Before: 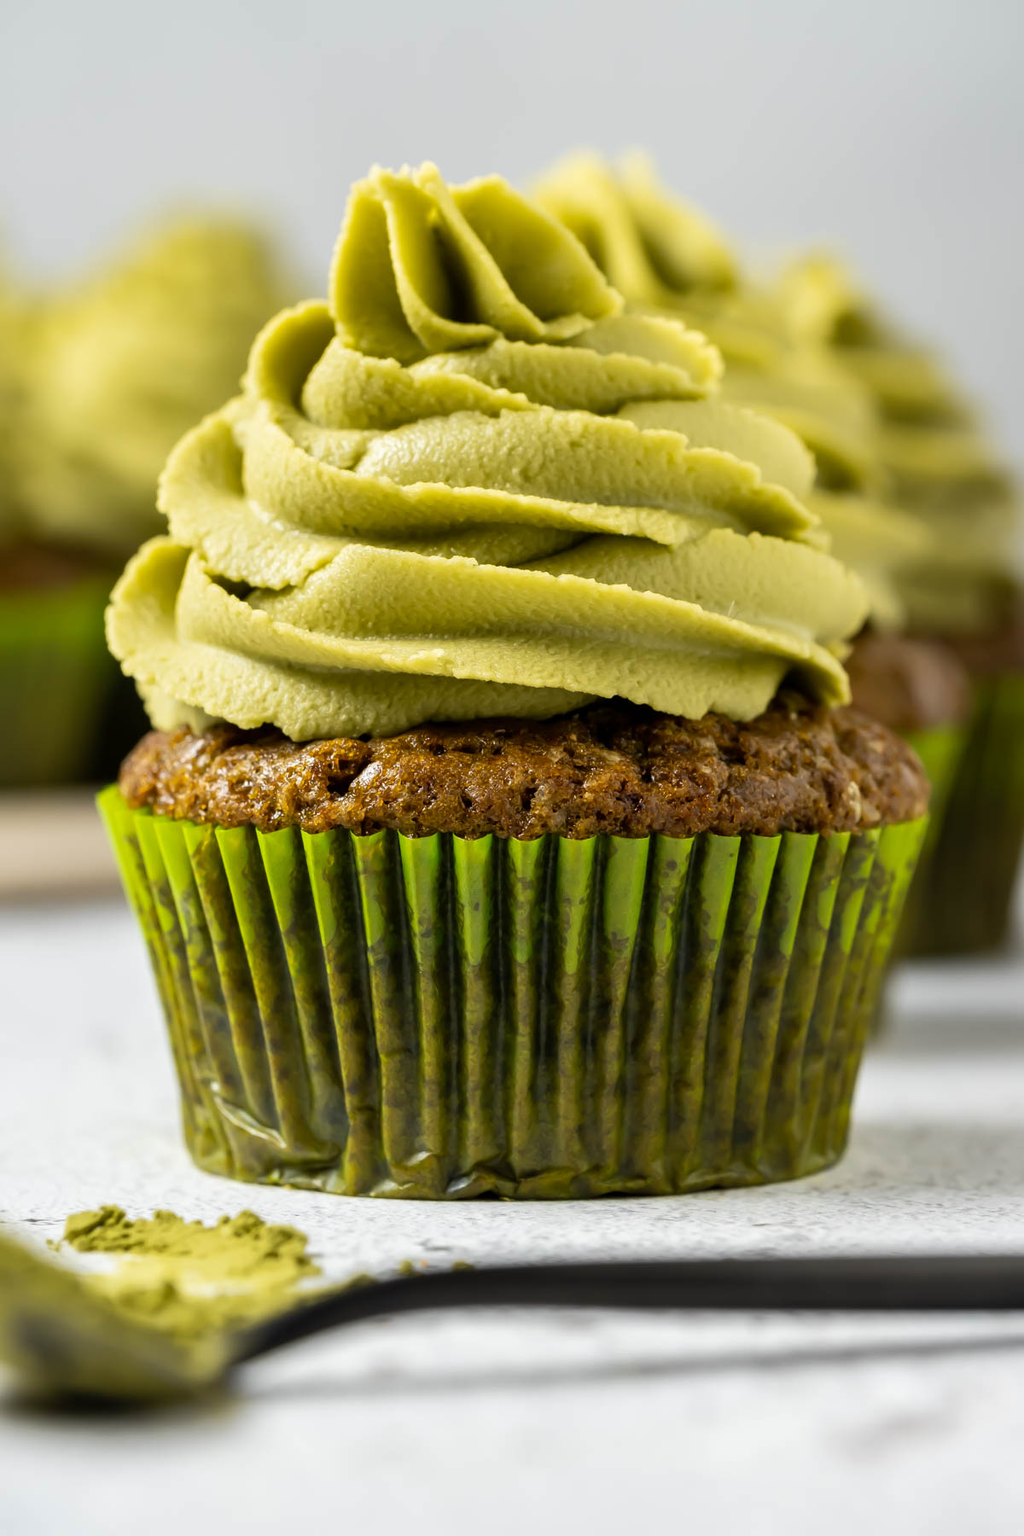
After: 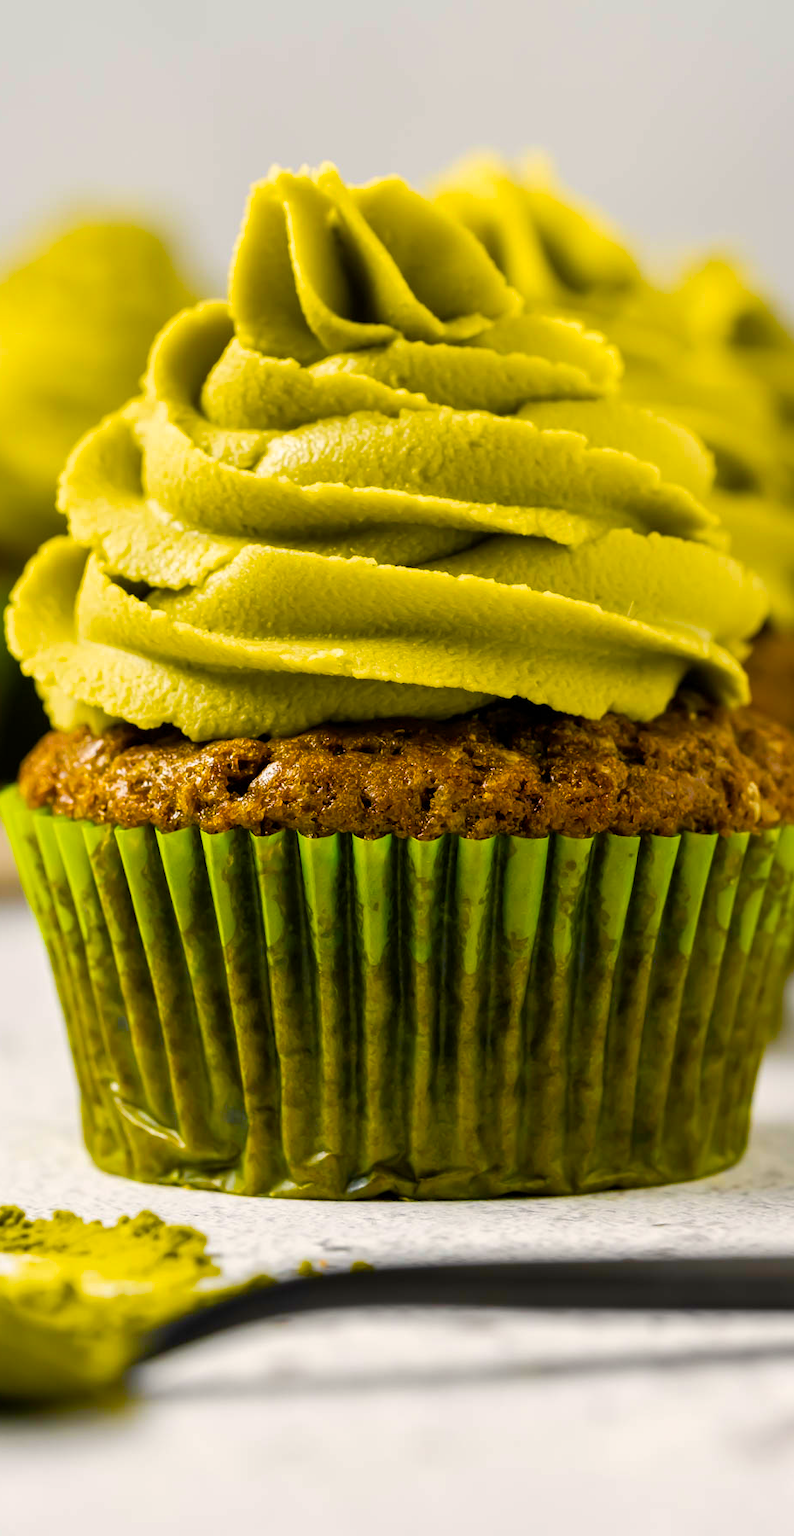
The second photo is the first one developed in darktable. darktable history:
color balance rgb: highlights gain › chroma 2.008%, highlights gain › hue 63.71°, linear chroma grading › global chroma 41.6%, perceptual saturation grading › global saturation 35.175%, perceptual saturation grading › highlights -29.829%, perceptual saturation grading › shadows 35.763%
crop: left 9.887%, right 12.487%
